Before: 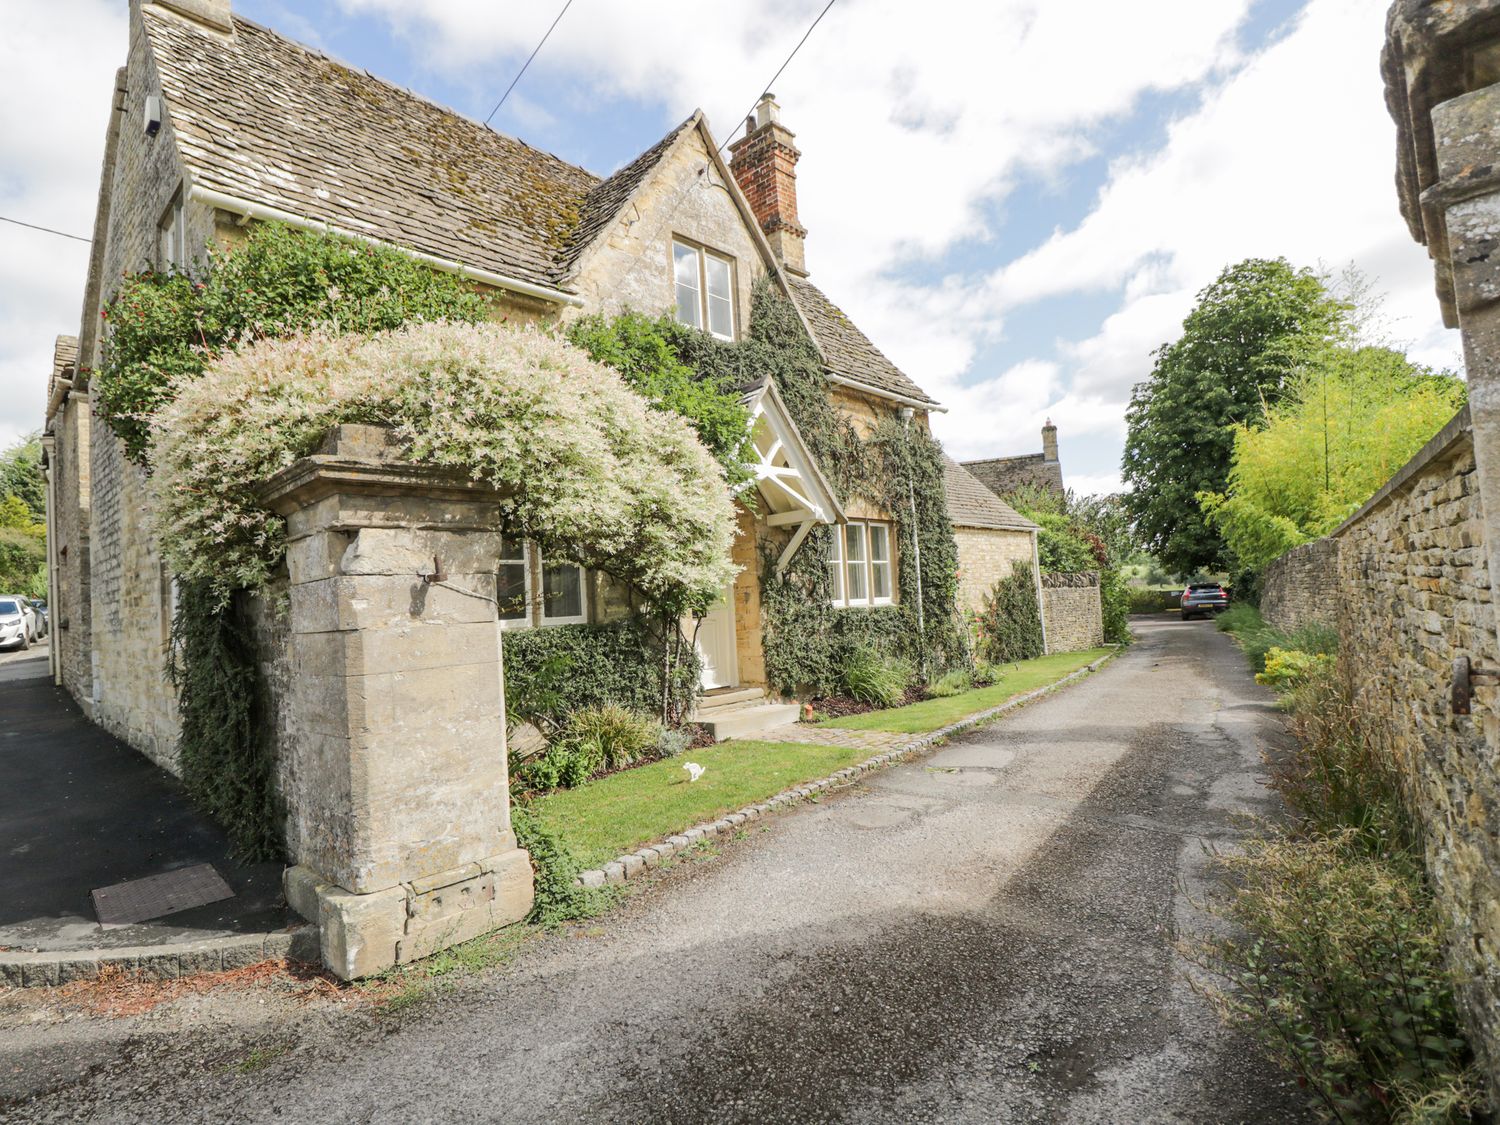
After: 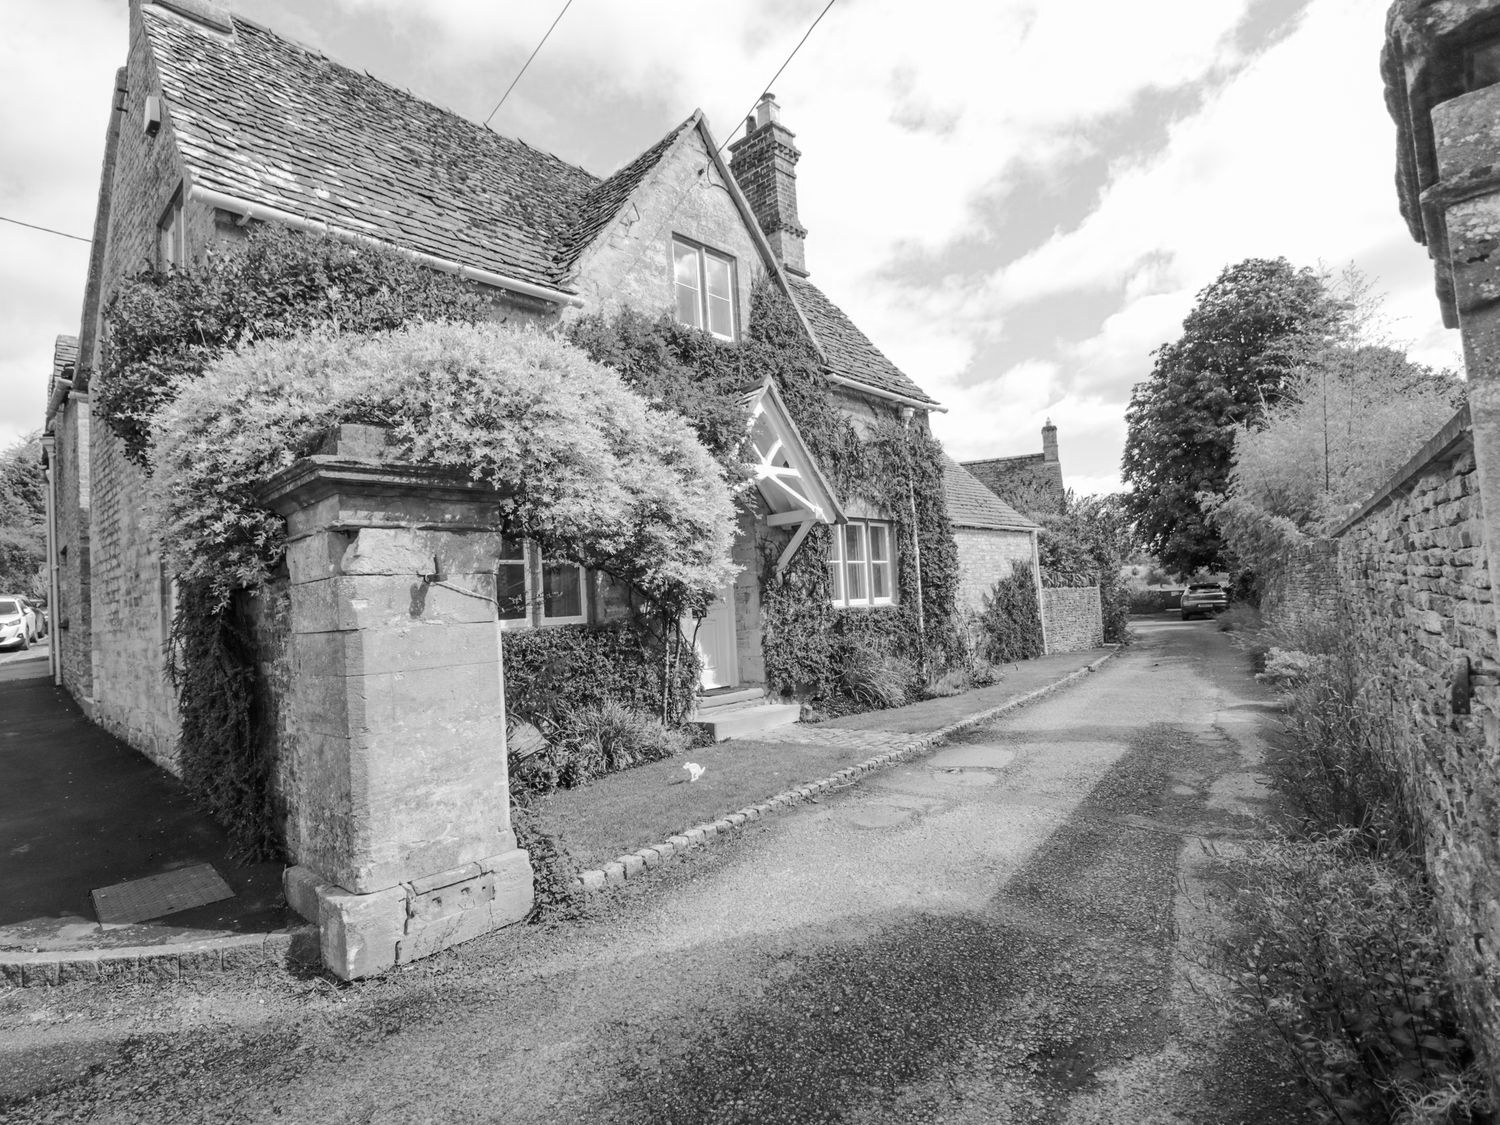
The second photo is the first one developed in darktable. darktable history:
color calibration: output gray [0.21, 0.42, 0.37, 0], x 0.37, y 0.382, temperature 4316.79 K
